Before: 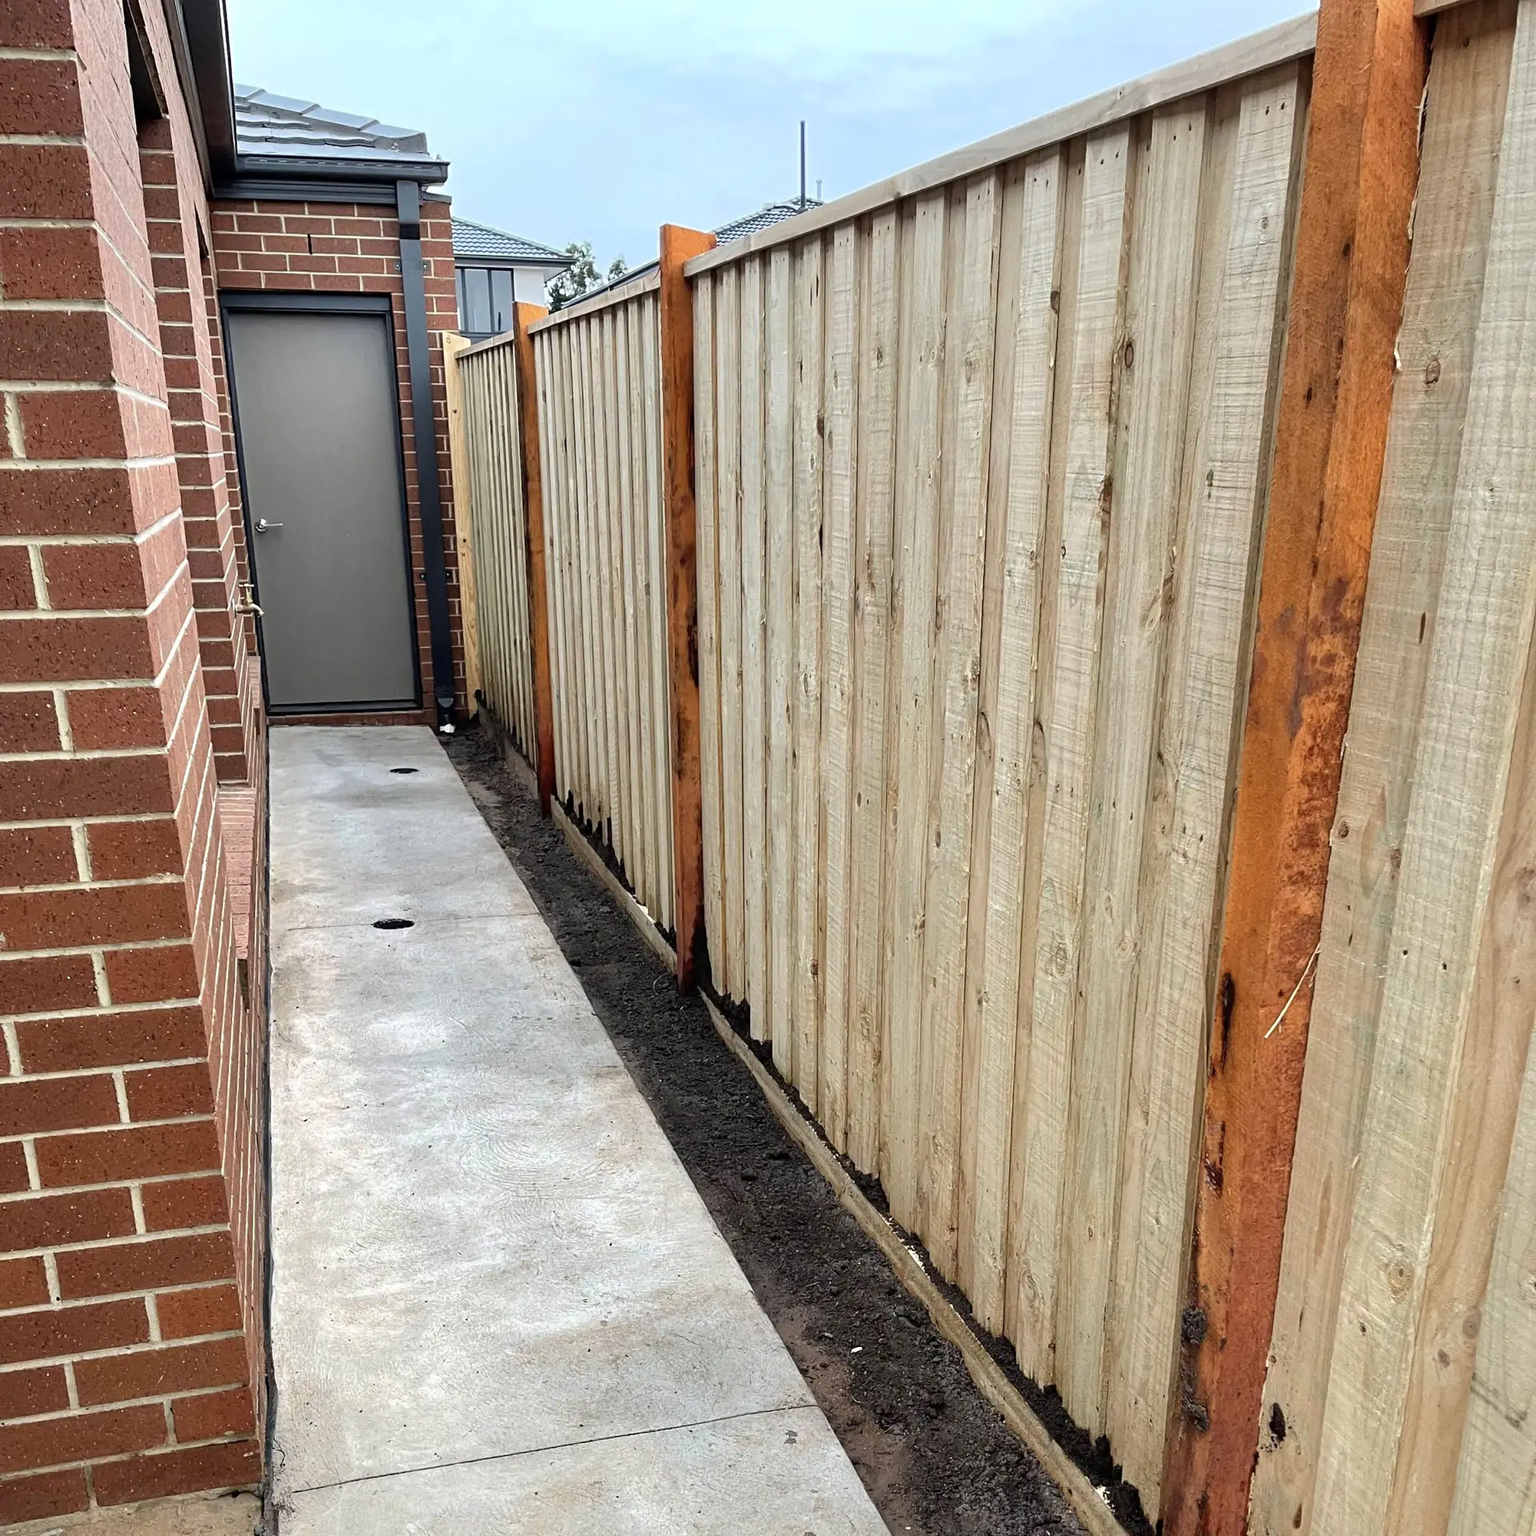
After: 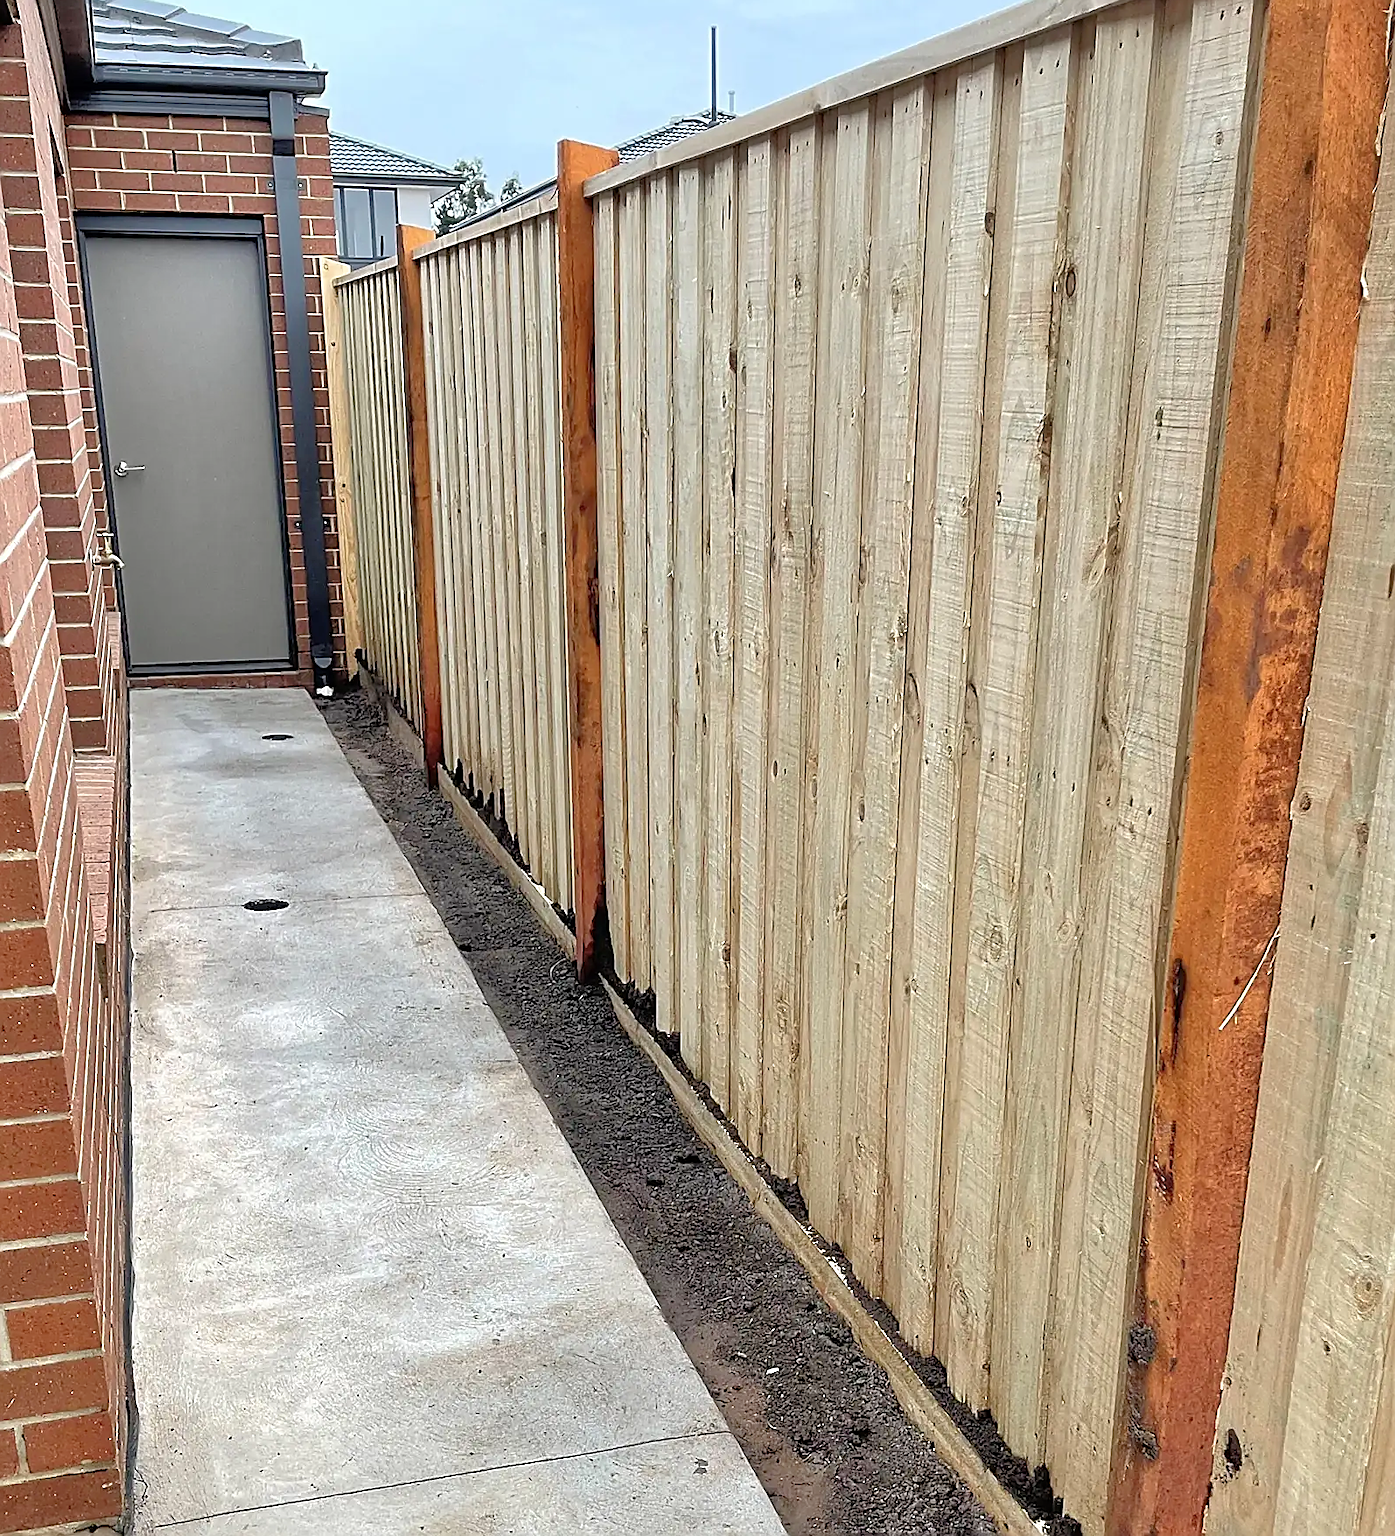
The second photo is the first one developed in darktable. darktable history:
tone equalizer: -7 EV 0.162 EV, -6 EV 0.587 EV, -5 EV 1.15 EV, -4 EV 1.36 EV, -3 EV 1.13 EV, -2 EV 0.6 EV, -1 EV 0.163 EV
sharpen: radius 1.383, amount 1.256, threshold 0.641
crop: left 9.809%, top 6.318%, right 7.154%, bottom 2.263%
